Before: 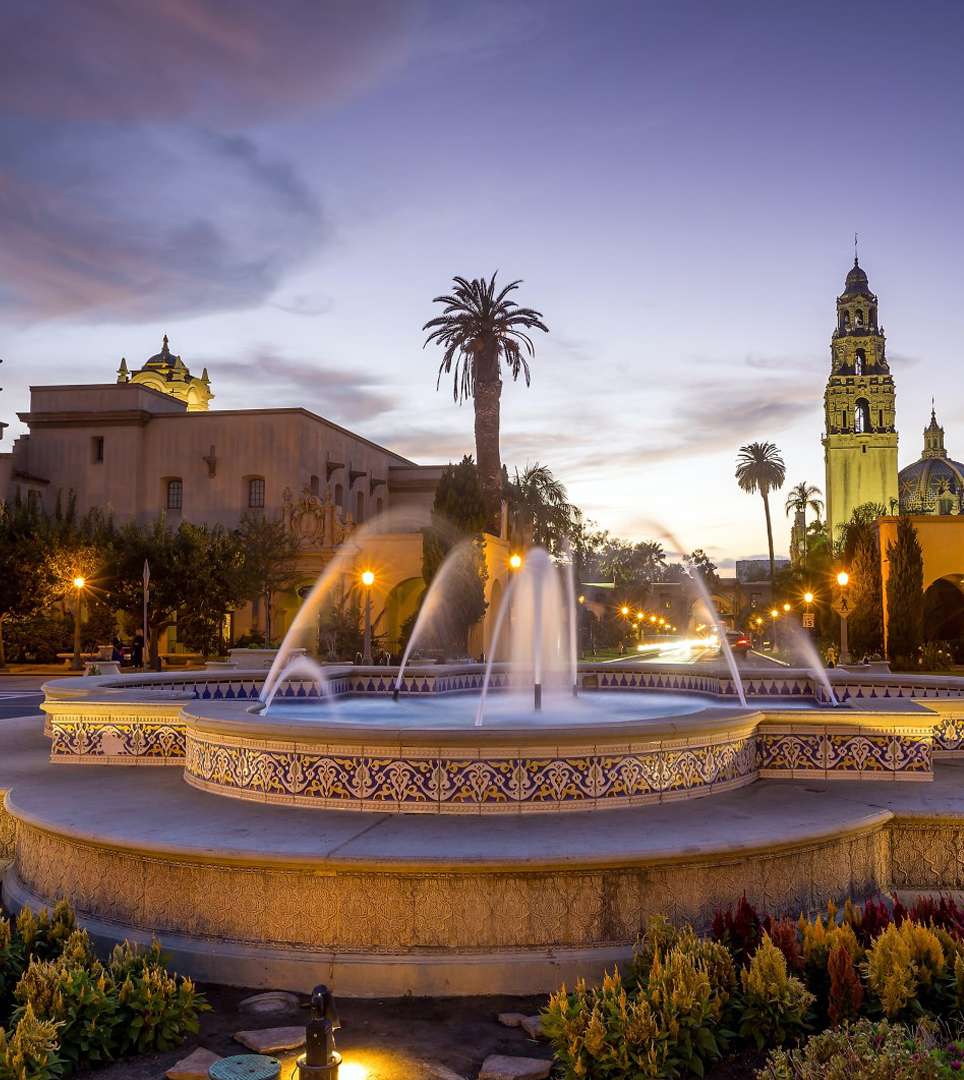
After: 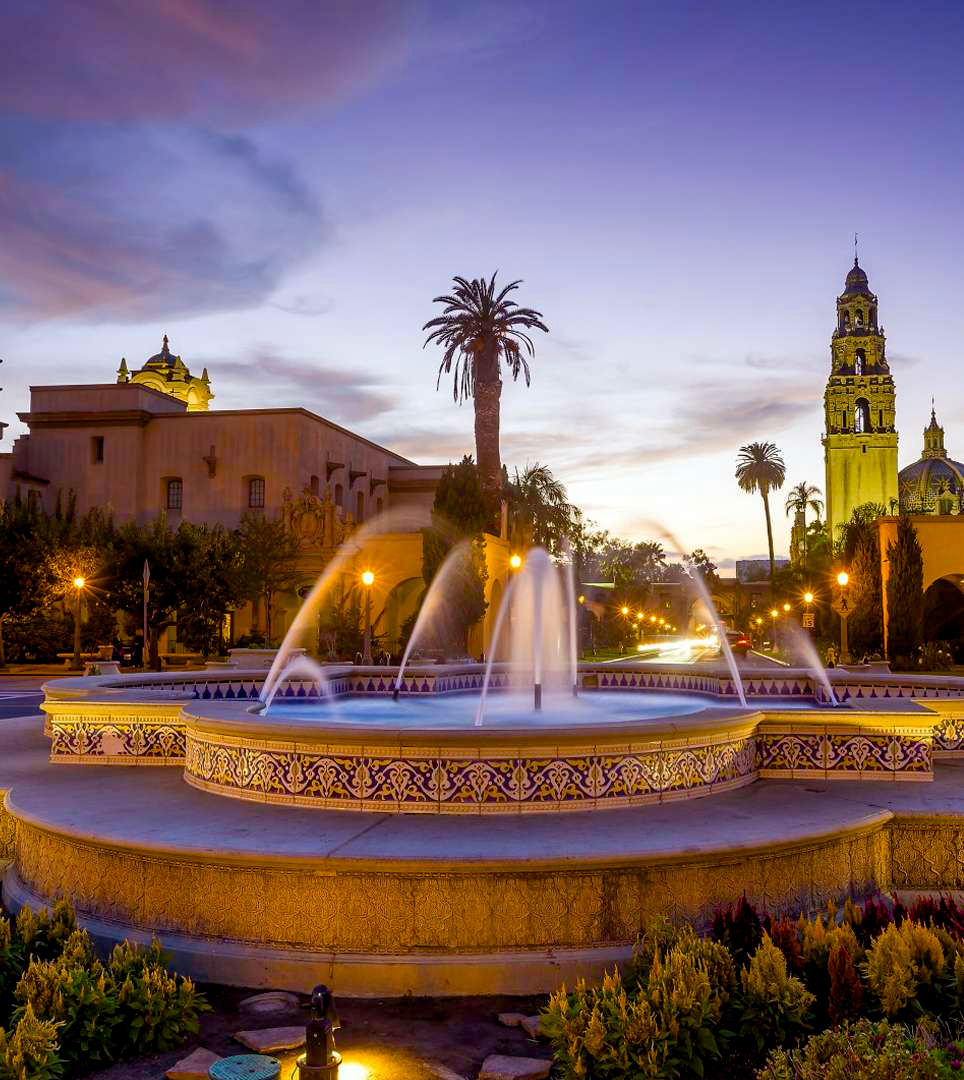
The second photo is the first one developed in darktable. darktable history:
color balance rgb: shadows lift › luminance -9.26%, global offset › luminance -0.301%, global offset › hue 261.71°, linear chroma grading › global chroma 8.976%, perceptual saturation grading › global saturation 20%, perceptual saturation grading › highlights -25.182%, perceptual saturation grading › shadows 49.619%, global vibrance 20%
